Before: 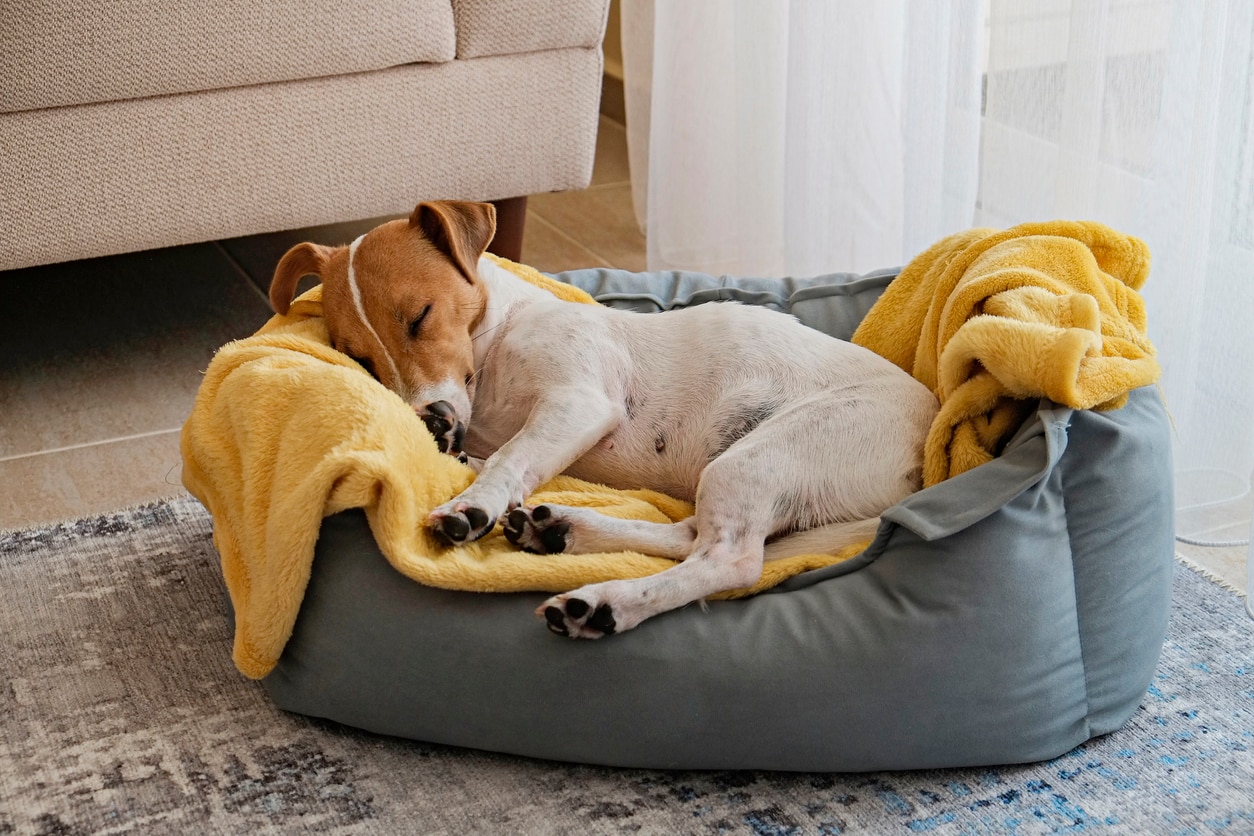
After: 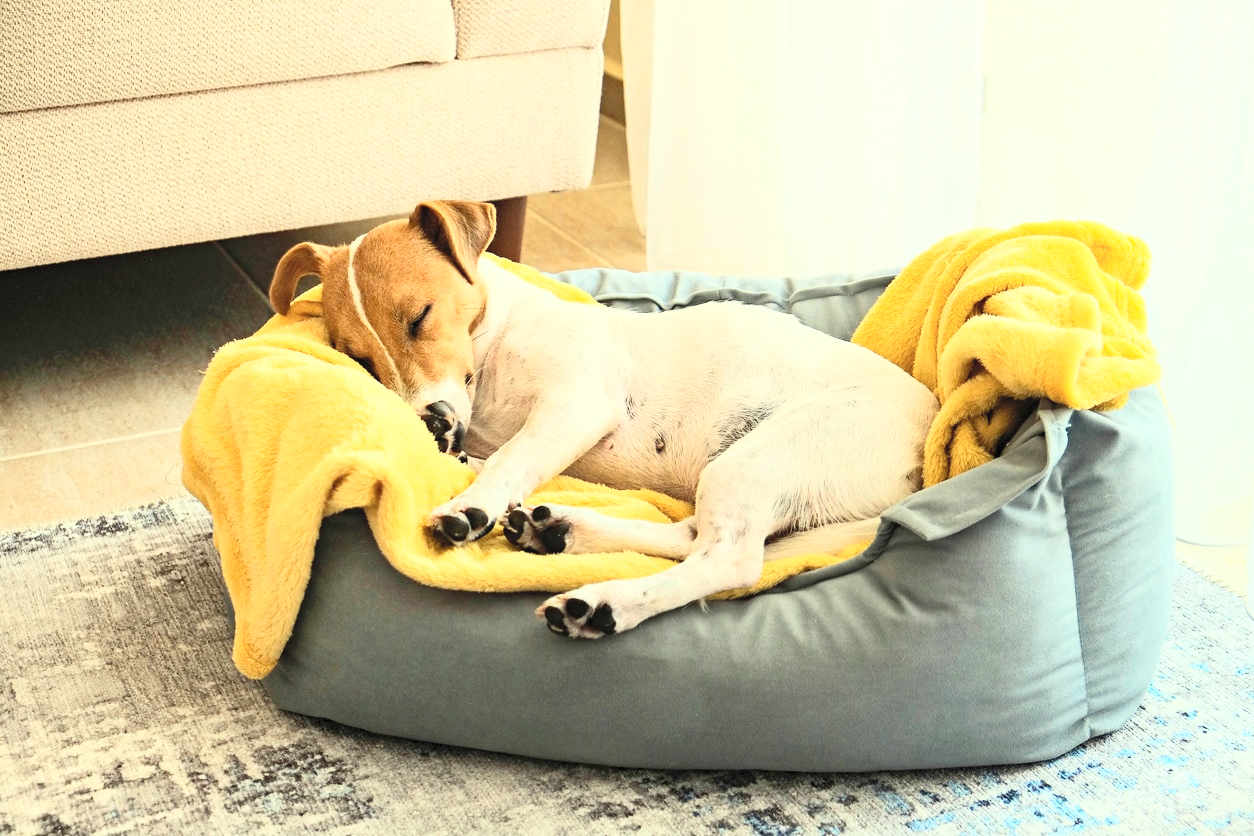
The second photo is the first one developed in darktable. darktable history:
exposure: exposure 0.606 EV, compensate exposure bias true, compensate highlight preservation false
color correction: highlights a* -5.72, highlights b* 11.31
contrast brightness saturation: contrast 0.372, brightness 0.536
